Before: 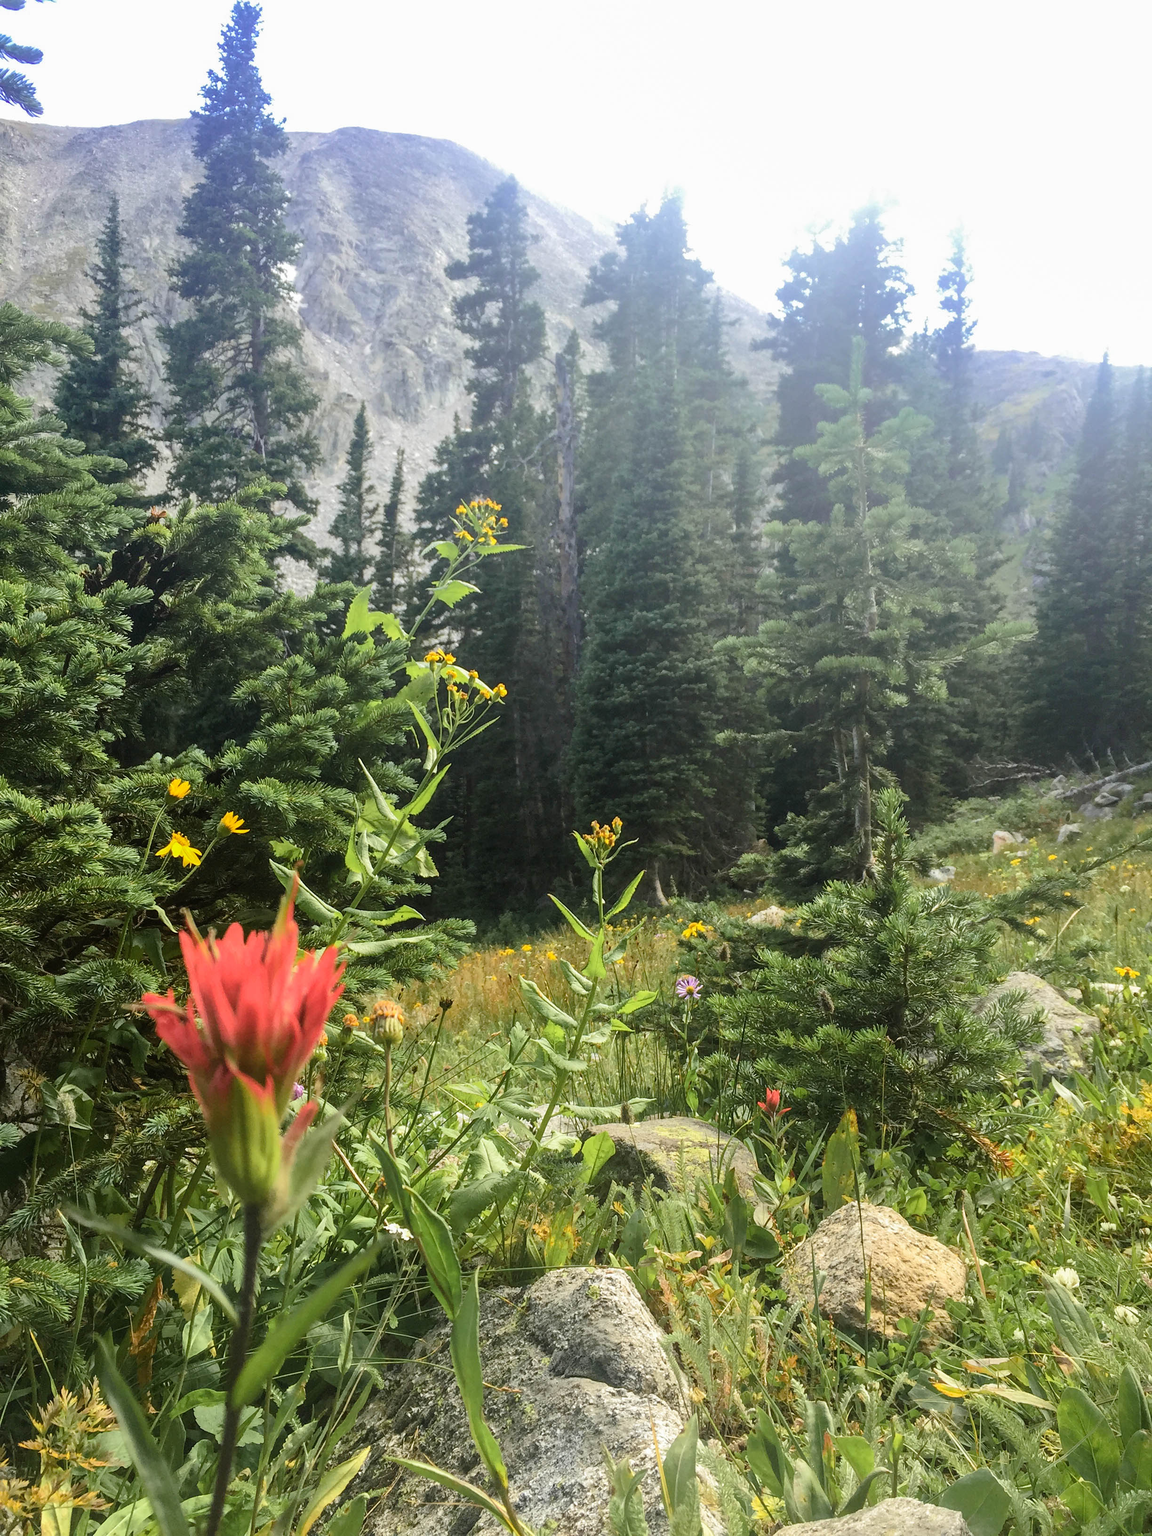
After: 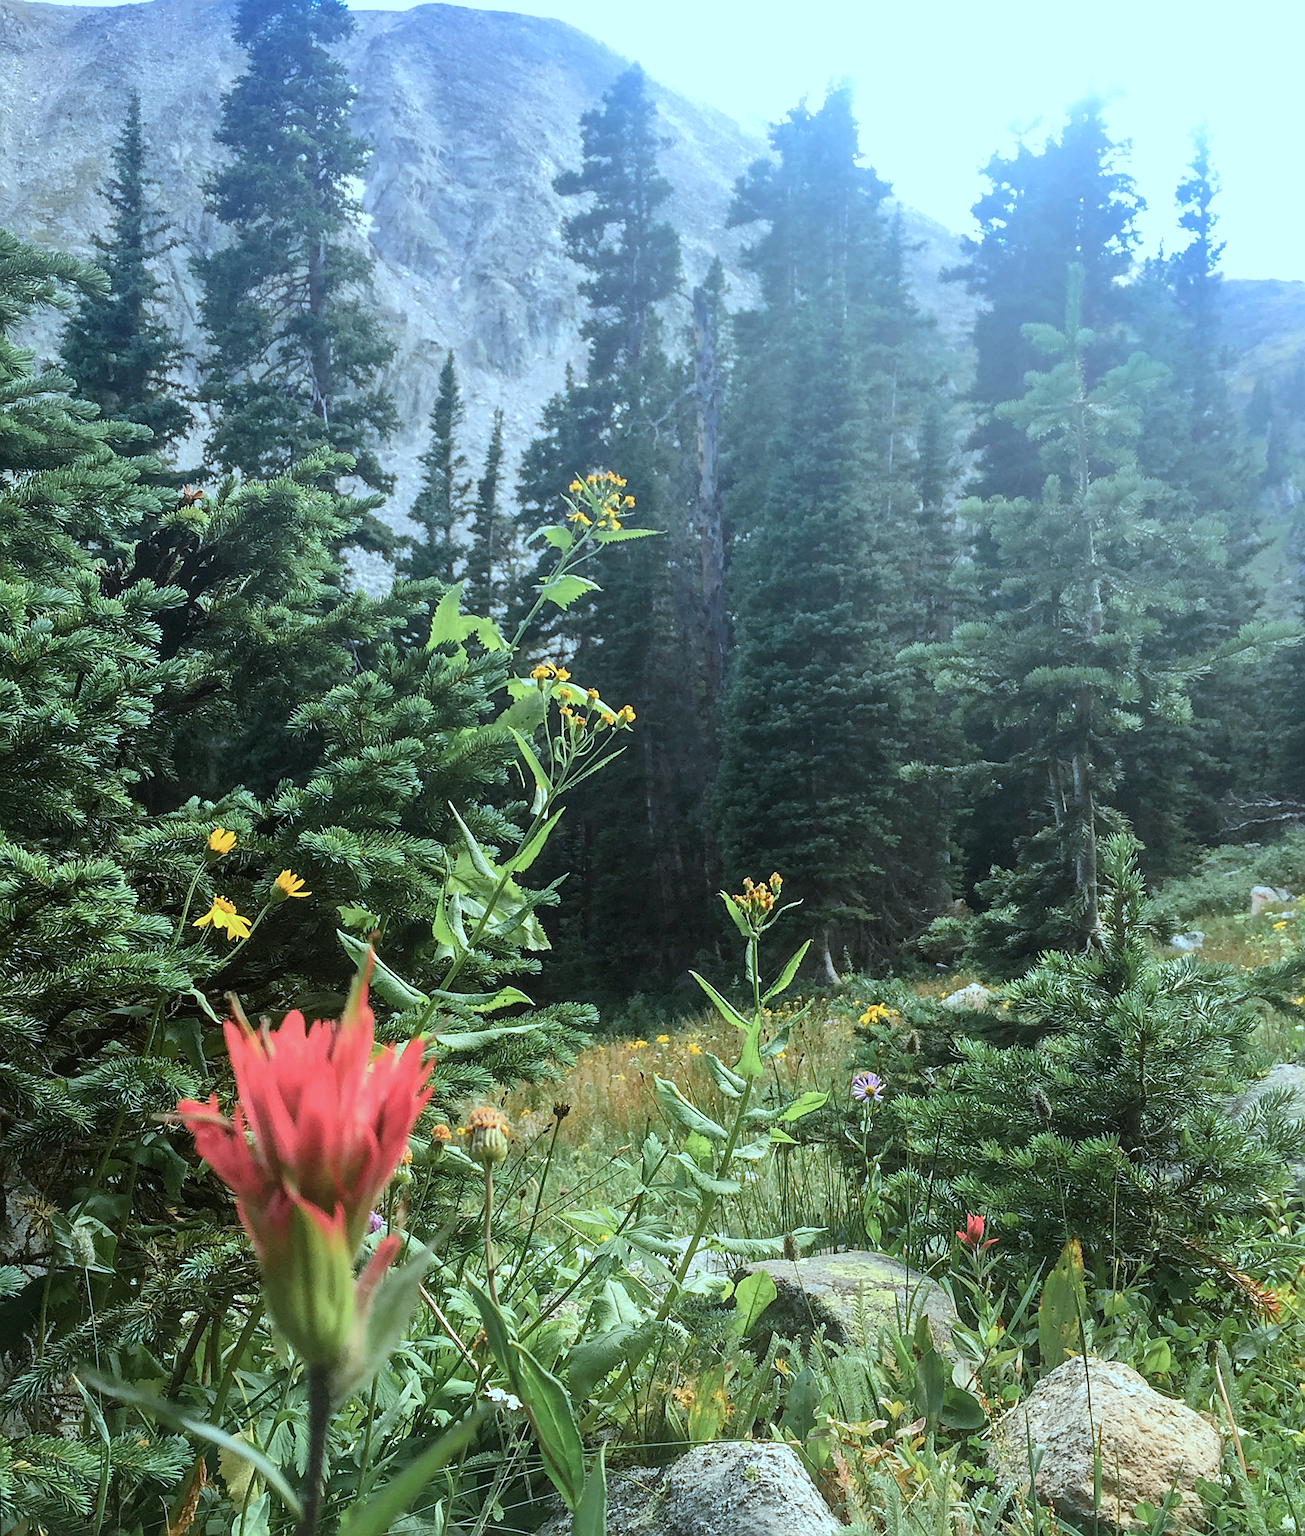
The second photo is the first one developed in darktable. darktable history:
rotate and perspective: rotation -0.45°, automatic cropping original format, crop left 0.008, crop right 0.992, crop top 0.012, crop bottom 0.988
sharpen: on, module defaults
color correction: highlights a* -9.35, highlights b* -23.15
crop: top 7.49%, right 9.717%, bottom 11.943%
